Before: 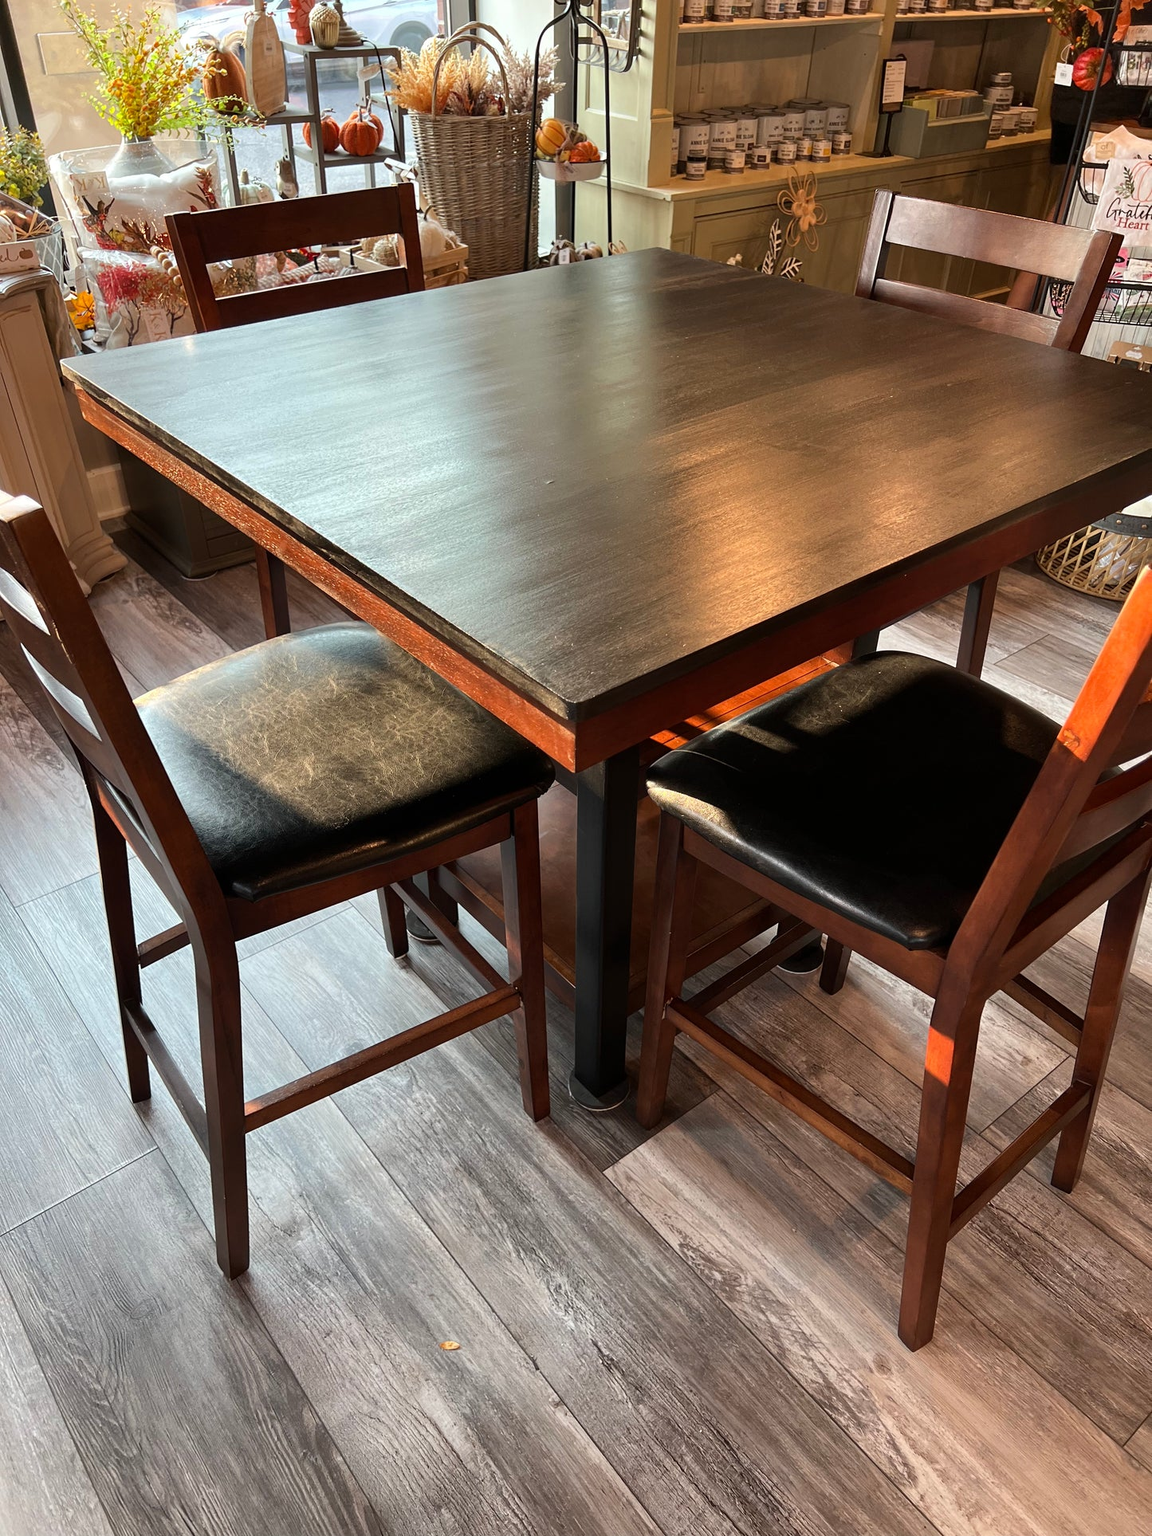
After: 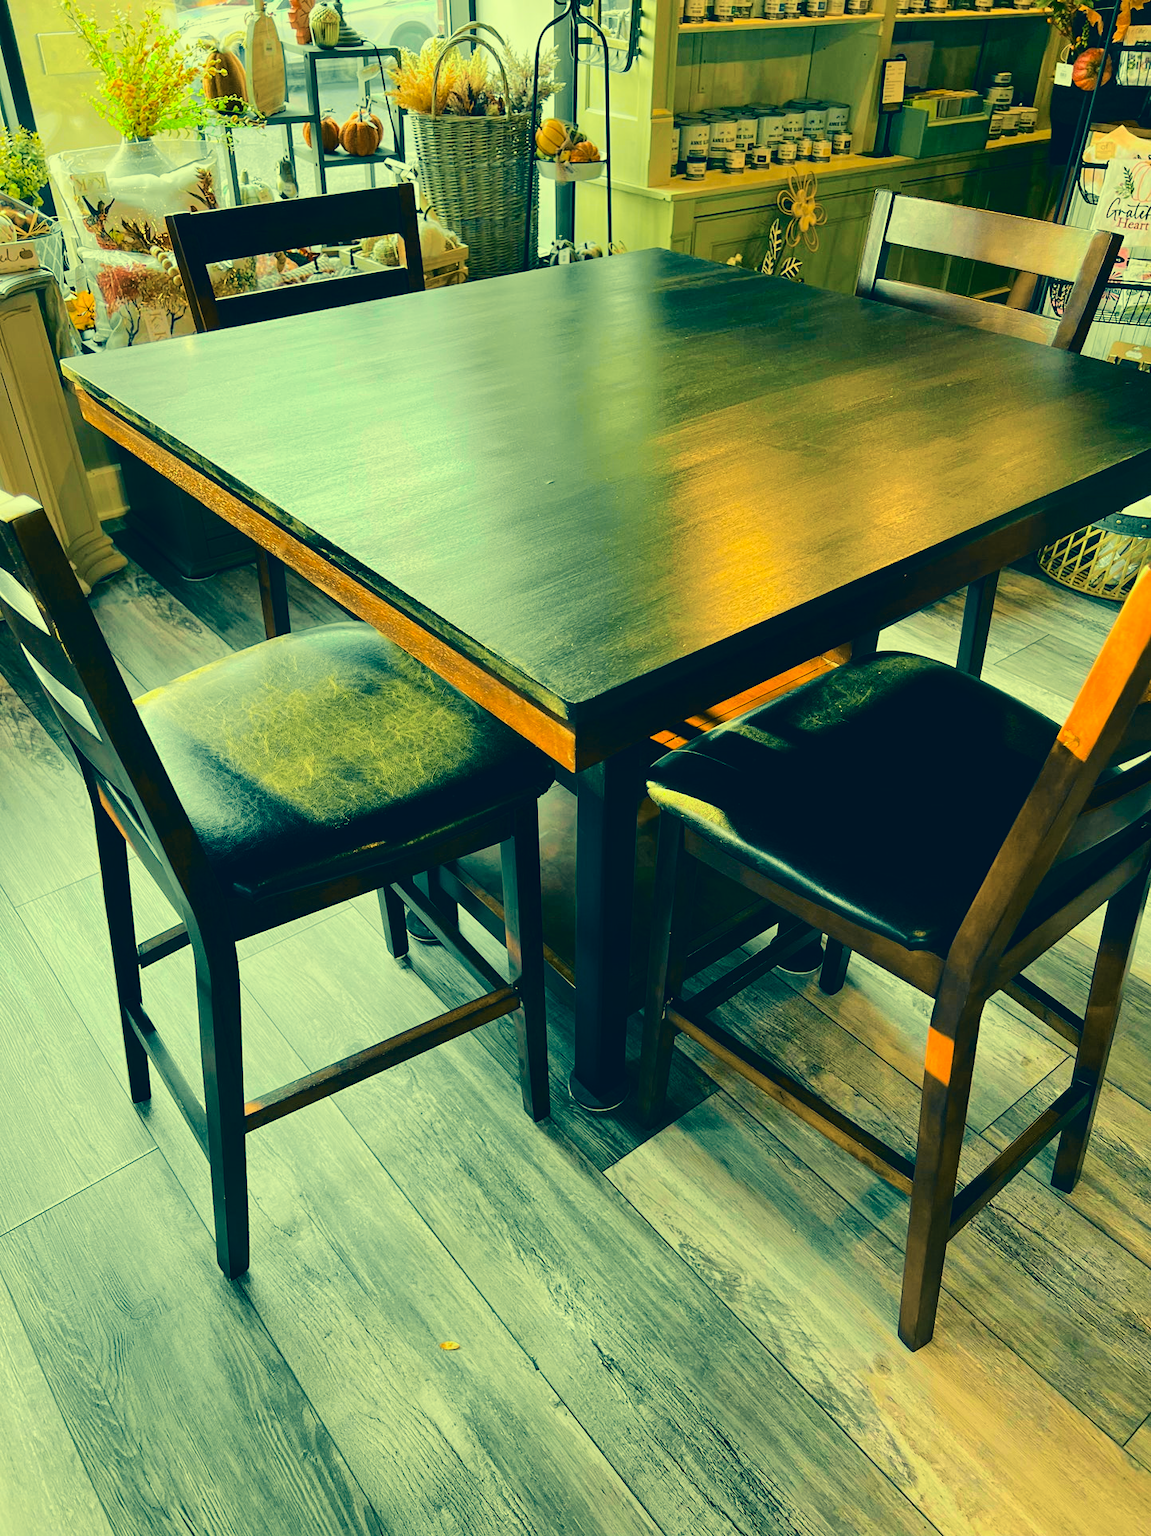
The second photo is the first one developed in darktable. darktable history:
color correction: highlights a* -15.58, highlights b* 40, shadows a* -40, shadows b* -26.18
tone curve: curves: ch0 [(0.014, 0) (0.13, 0.09) (0.227, 0.211) (0.33, 0.395) (0.494, 0.615) (0.662, 0.76) (0.795, 0.846) (1, 0.969)]; ch1 [(0, 0) (0.366, 0.367) (0.447, 0.416) (0.473, 0.484) (0.504, 0.502) (0.525, 0.518) (0.564, 0.601) (0.634, 0.66) (0.746, 0.804) (1, 1)]; ch2 [(0, 0) (0.333, 0.346) (0.375, 0.375) (0.424, 0.43) (0.476, 0.498) (0.496, 0.505) (0.517, 0.522) (0.548, 0.548) (0.579, 0.618) (0.651, 0.674) (0.688, 0.728) (1, 1)], color space Lab, independent channels, preserve colors none
